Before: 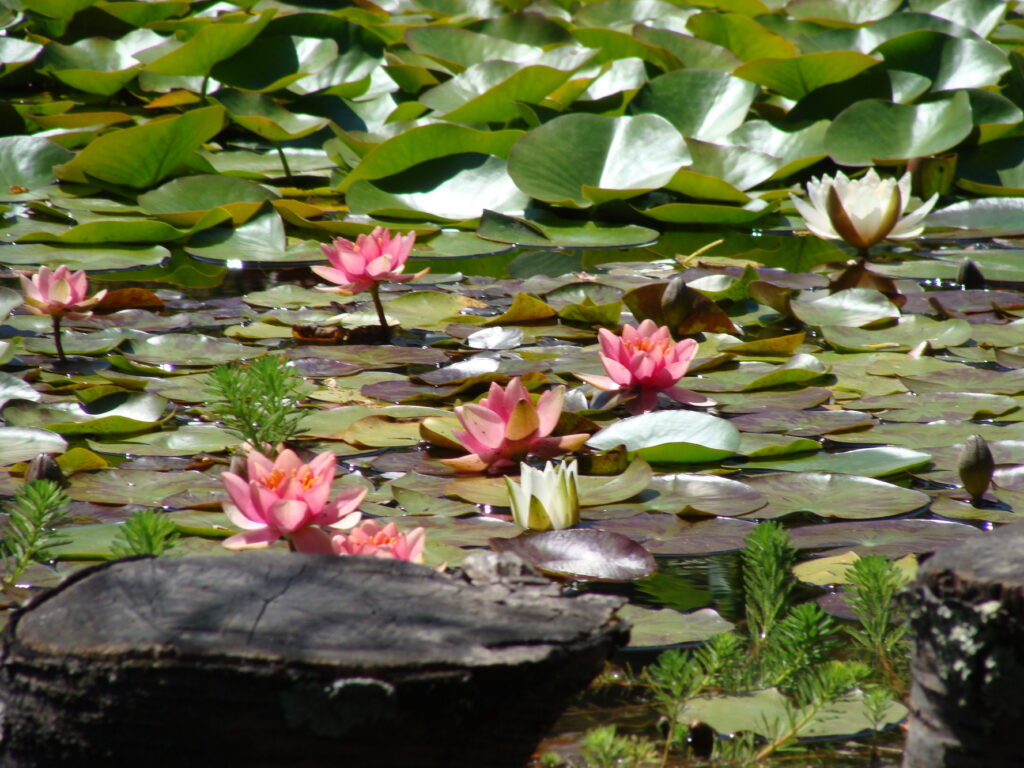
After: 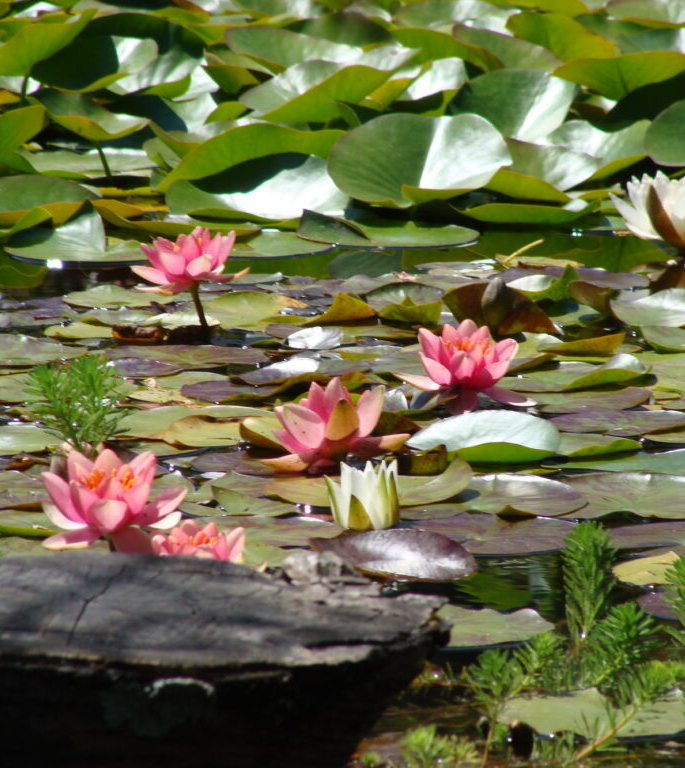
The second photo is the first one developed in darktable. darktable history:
crop and rotate: left 17.594%, right 15.453%
